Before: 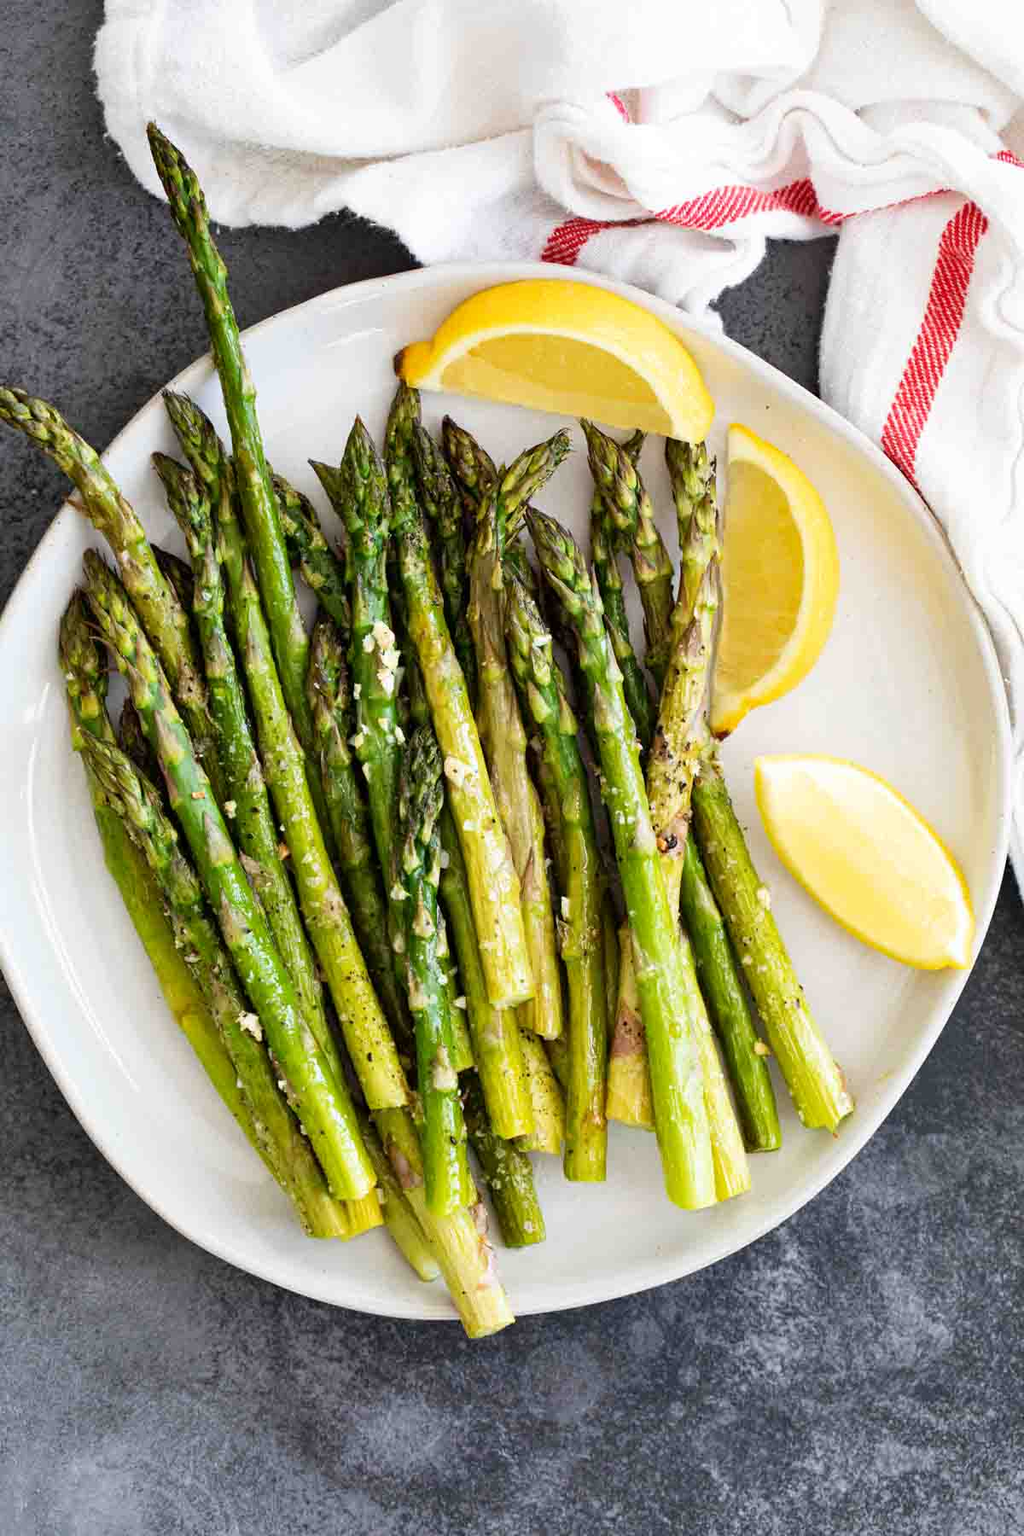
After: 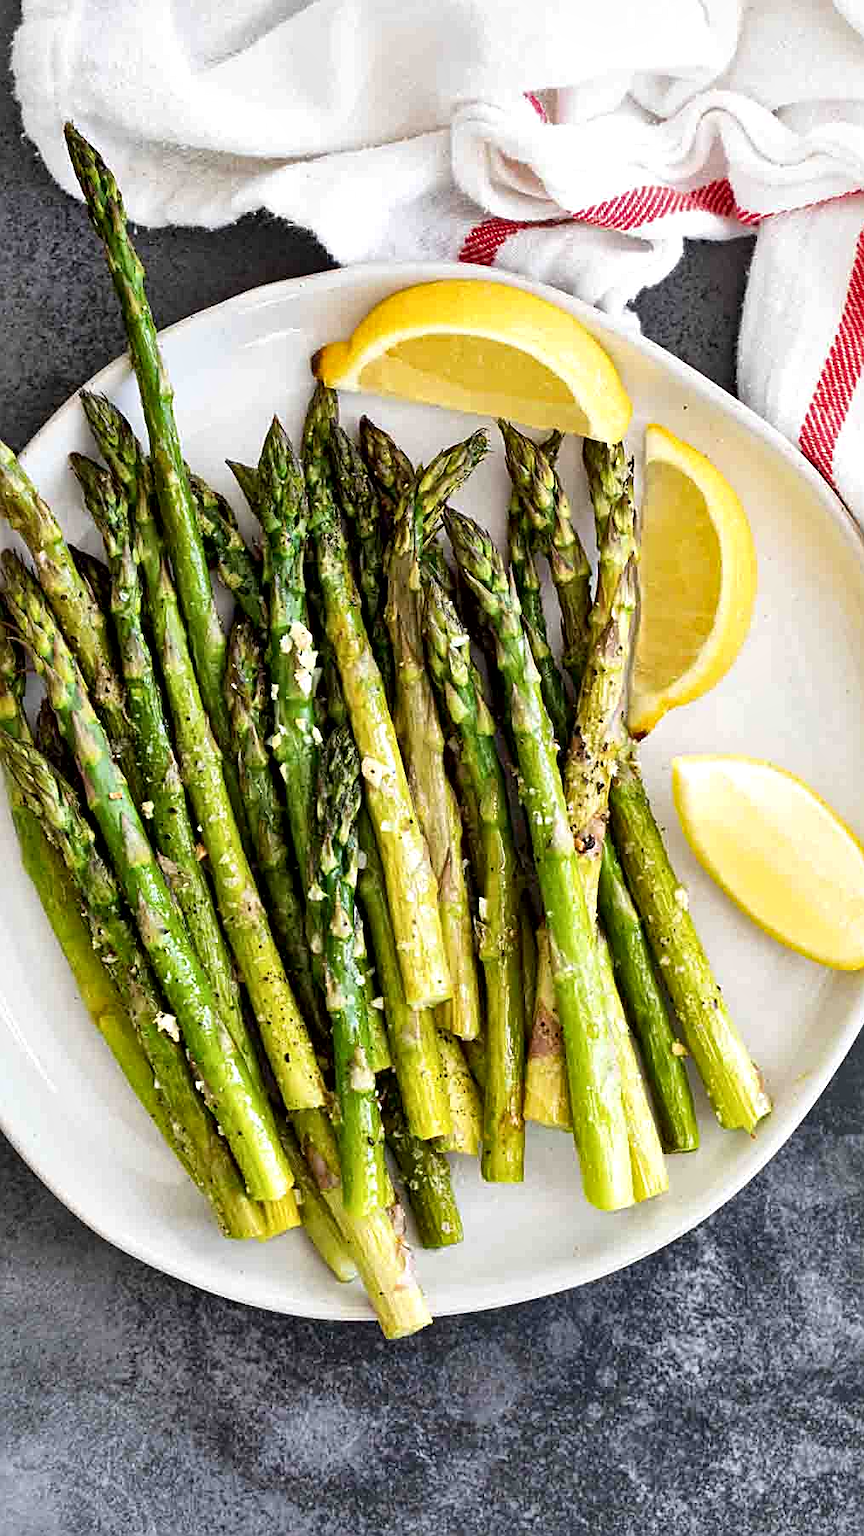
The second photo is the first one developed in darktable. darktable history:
sharpen: on, module defaults
crop: left 8.09%, right 7.518%
local contrast: mode bilateral grid, contrast 49, coarseness 49, detail 150%, midtone range 0.2
